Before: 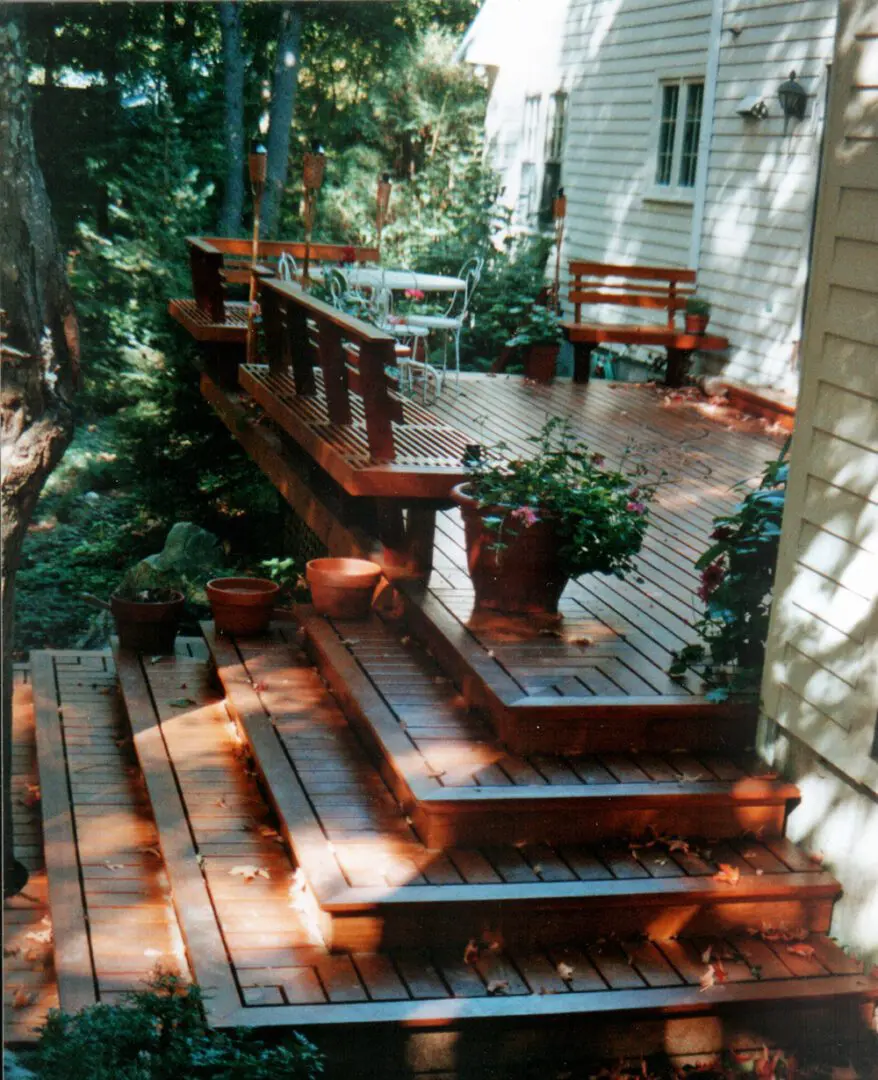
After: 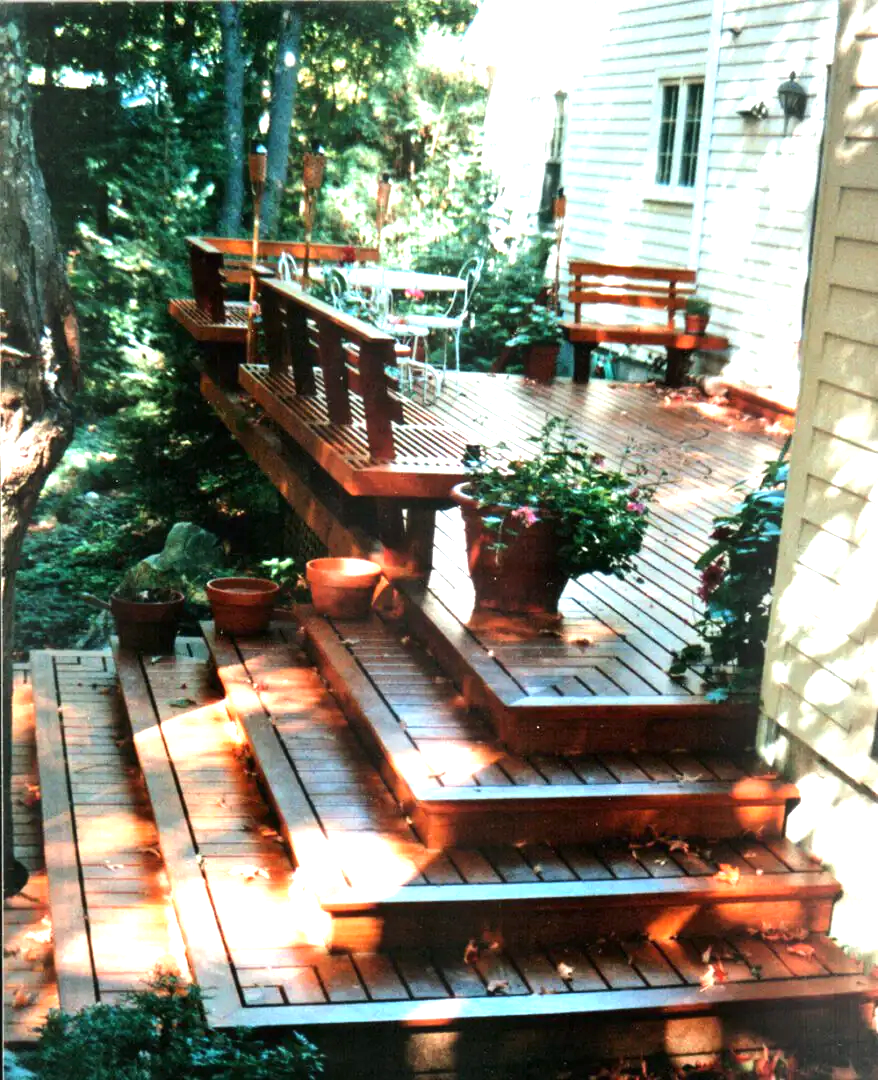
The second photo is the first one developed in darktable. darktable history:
tone equalizer: -8 EV -0.417 EV, -7 EV -0.389 EV, -6 EV -0.333 EV, -5 EV -0.222 EV, -3 EV 0.222 EV, -2 EV 0.333 EV, -1 EV 0.389 EV, +0 EV 0.417 EV, edges refinement/feathering 500, mask exposure compensation -1.57 EV, preserve details no
exposure: black level correction 0, exposure 1.2 EV, compensate exposure bias true, compensate highlight preservation false
